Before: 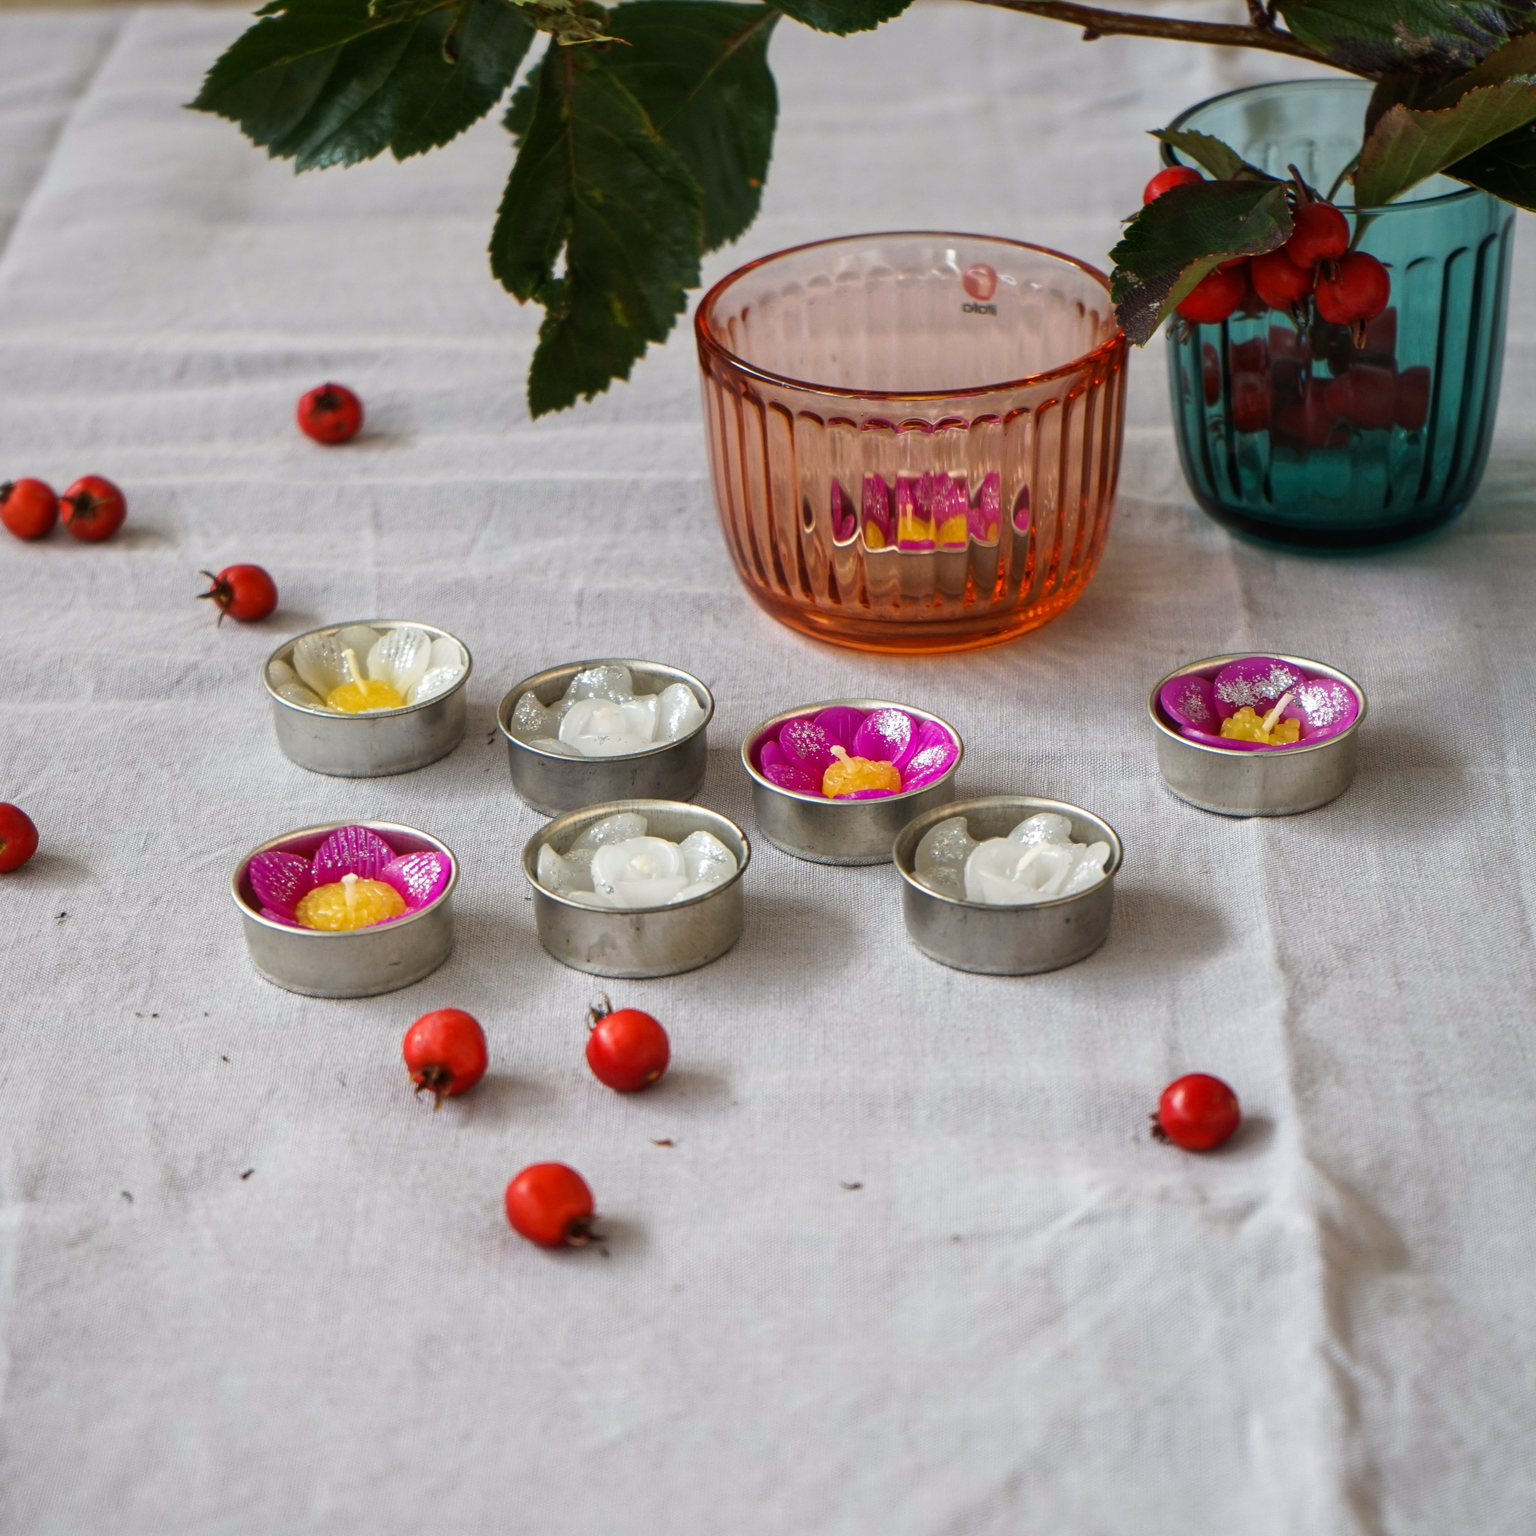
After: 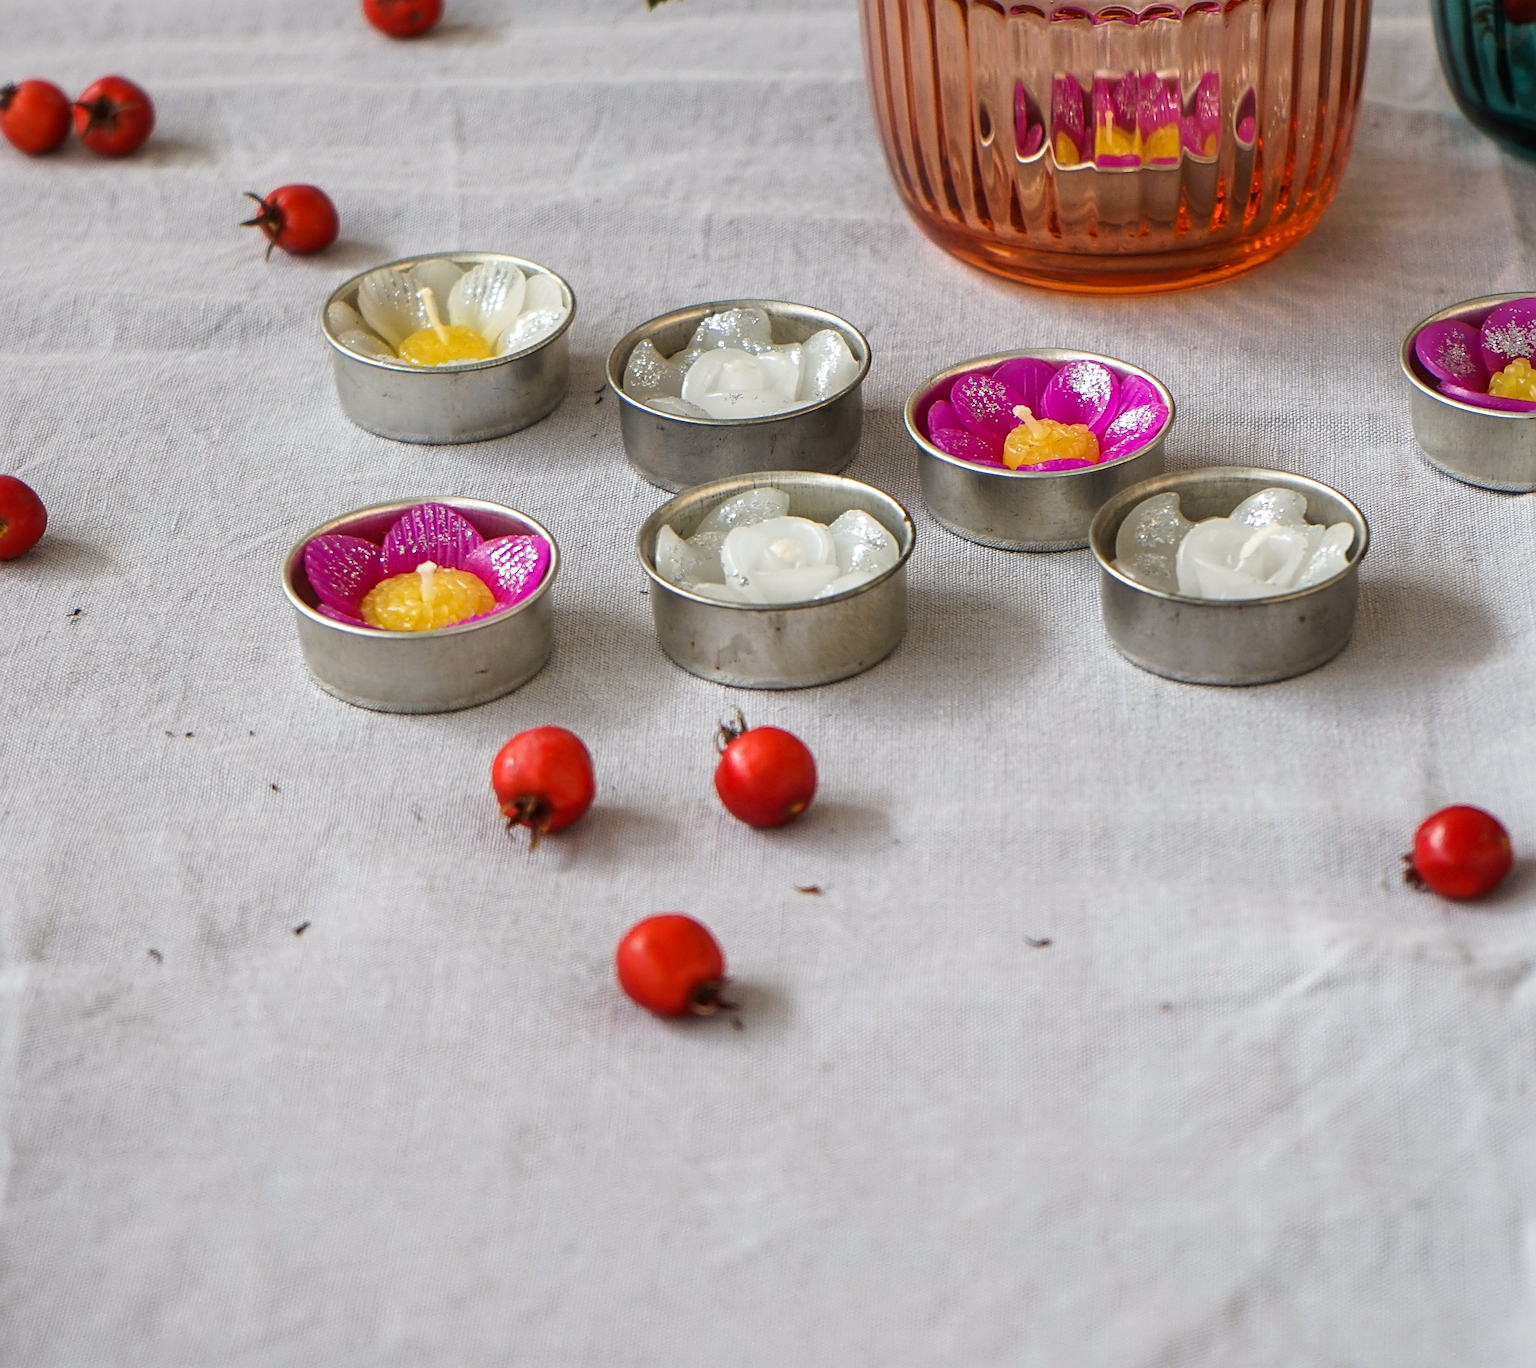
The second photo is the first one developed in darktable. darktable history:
crop: top 26.918%, right 17.969%
sharpen: on, module defaults
